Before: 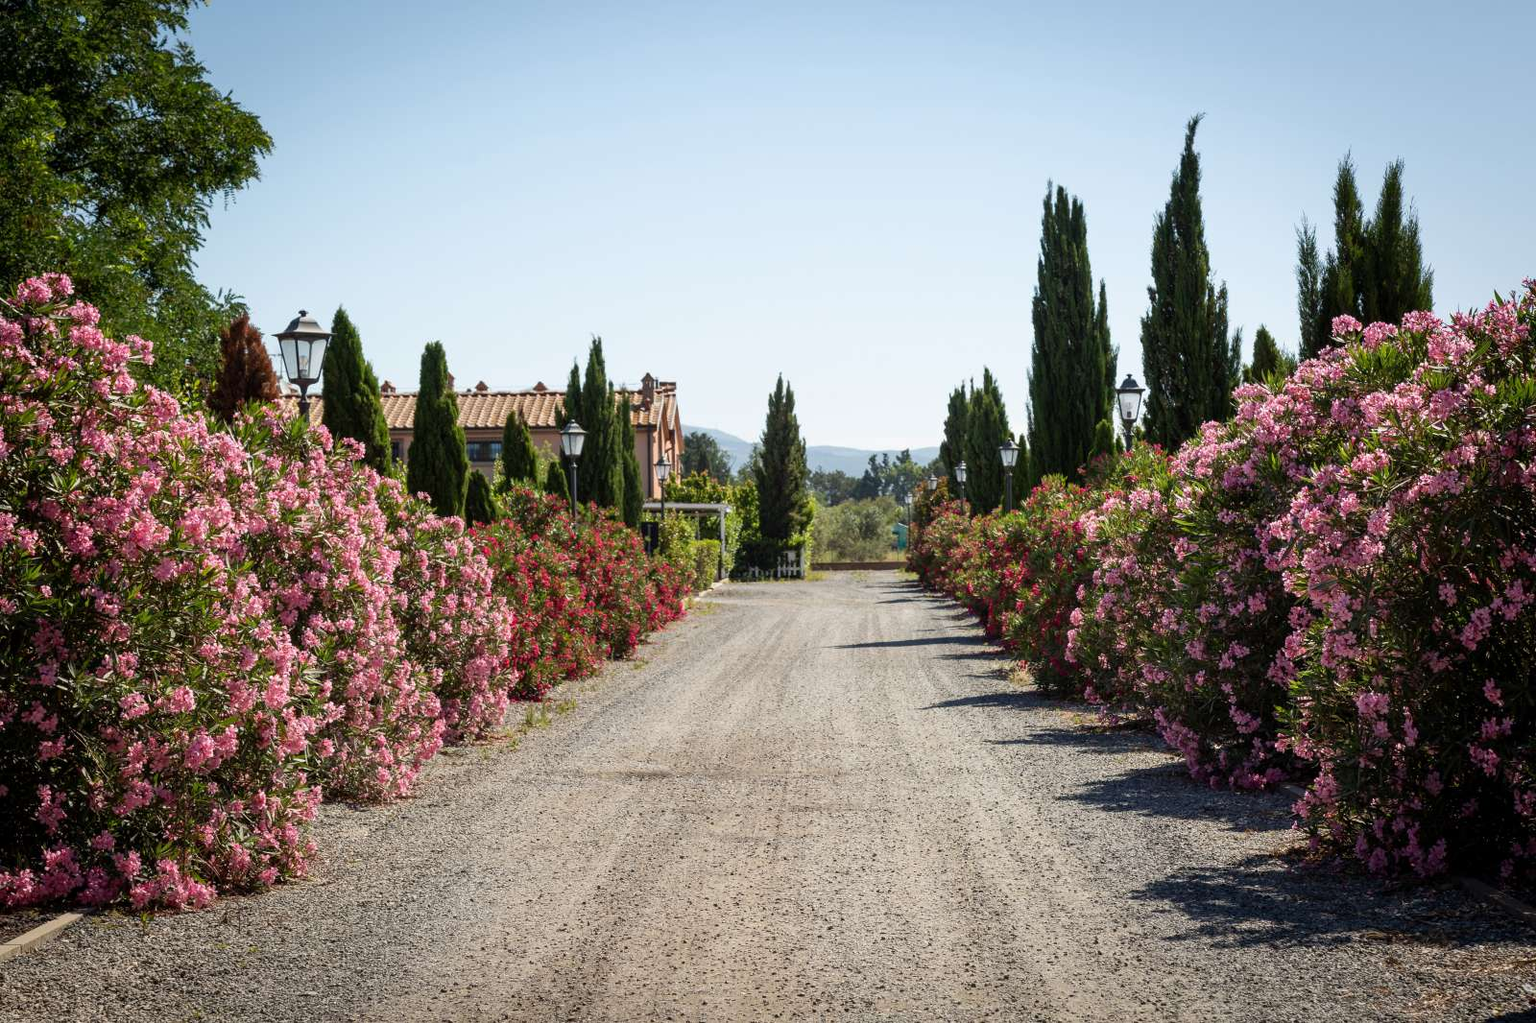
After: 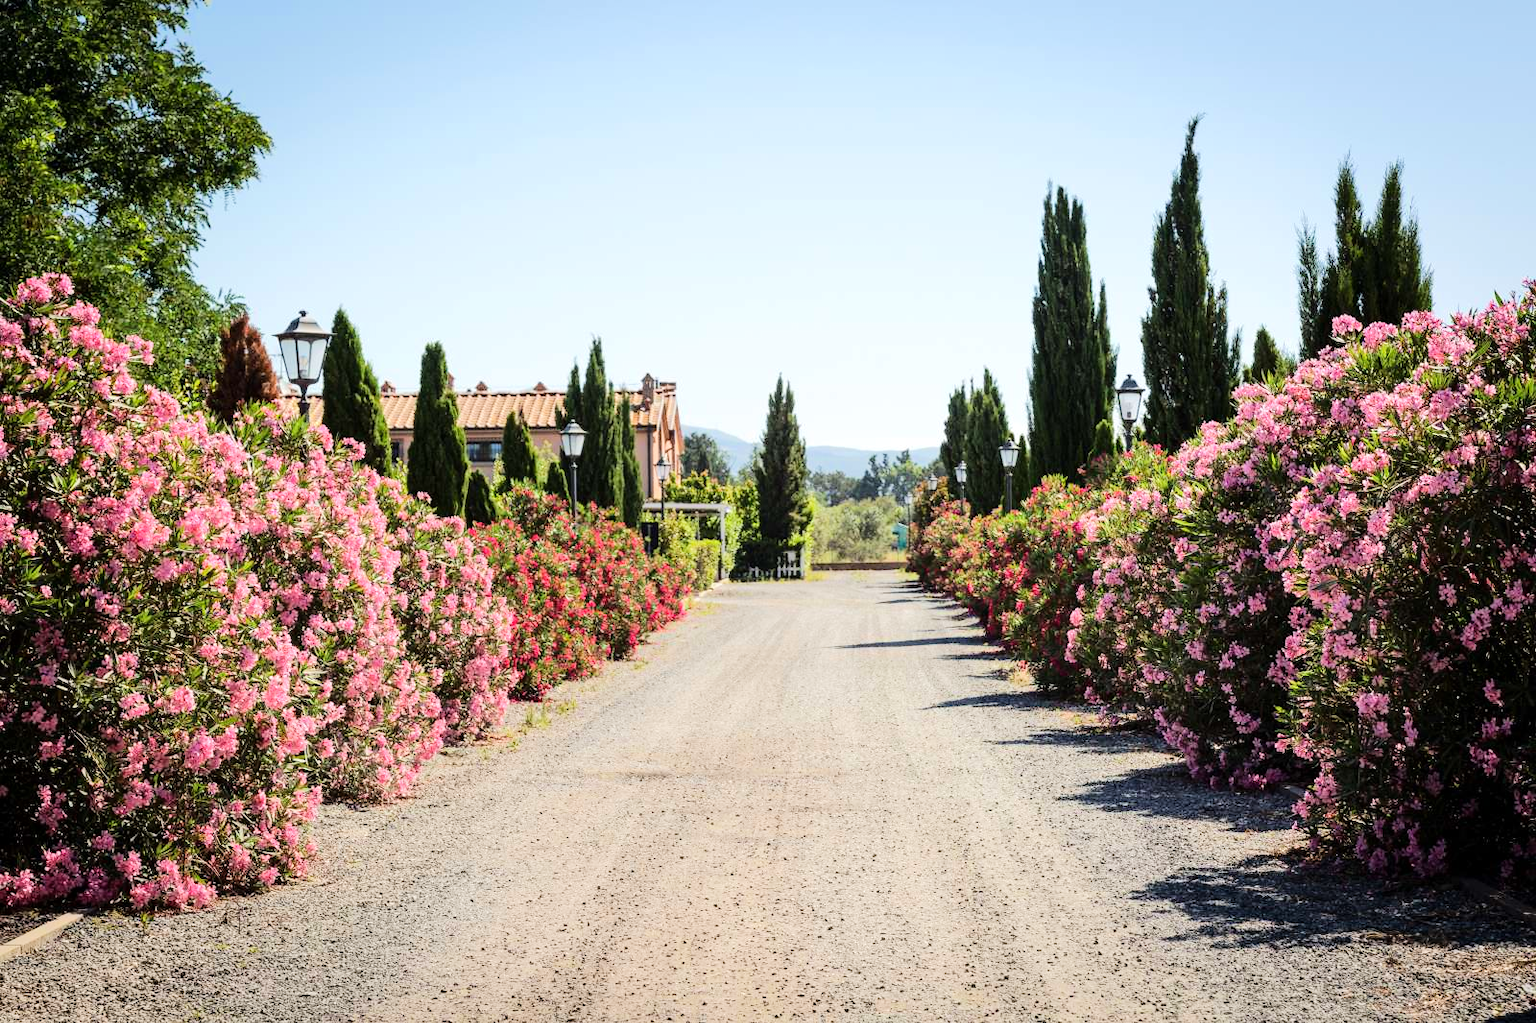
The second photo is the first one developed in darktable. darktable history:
tone equalizer: -7 EV 0.144 EV, -6 EV 0.61 EV, -5 EV 1.12 EV, -4 EV 1.31 EV, -3 EV 1.15 EV, -2 EV 0.6 EV, -1 EV 0.159 EV, edges refinement/feathering 500, mask exposure compensation -1.57 EV, preserve details no
